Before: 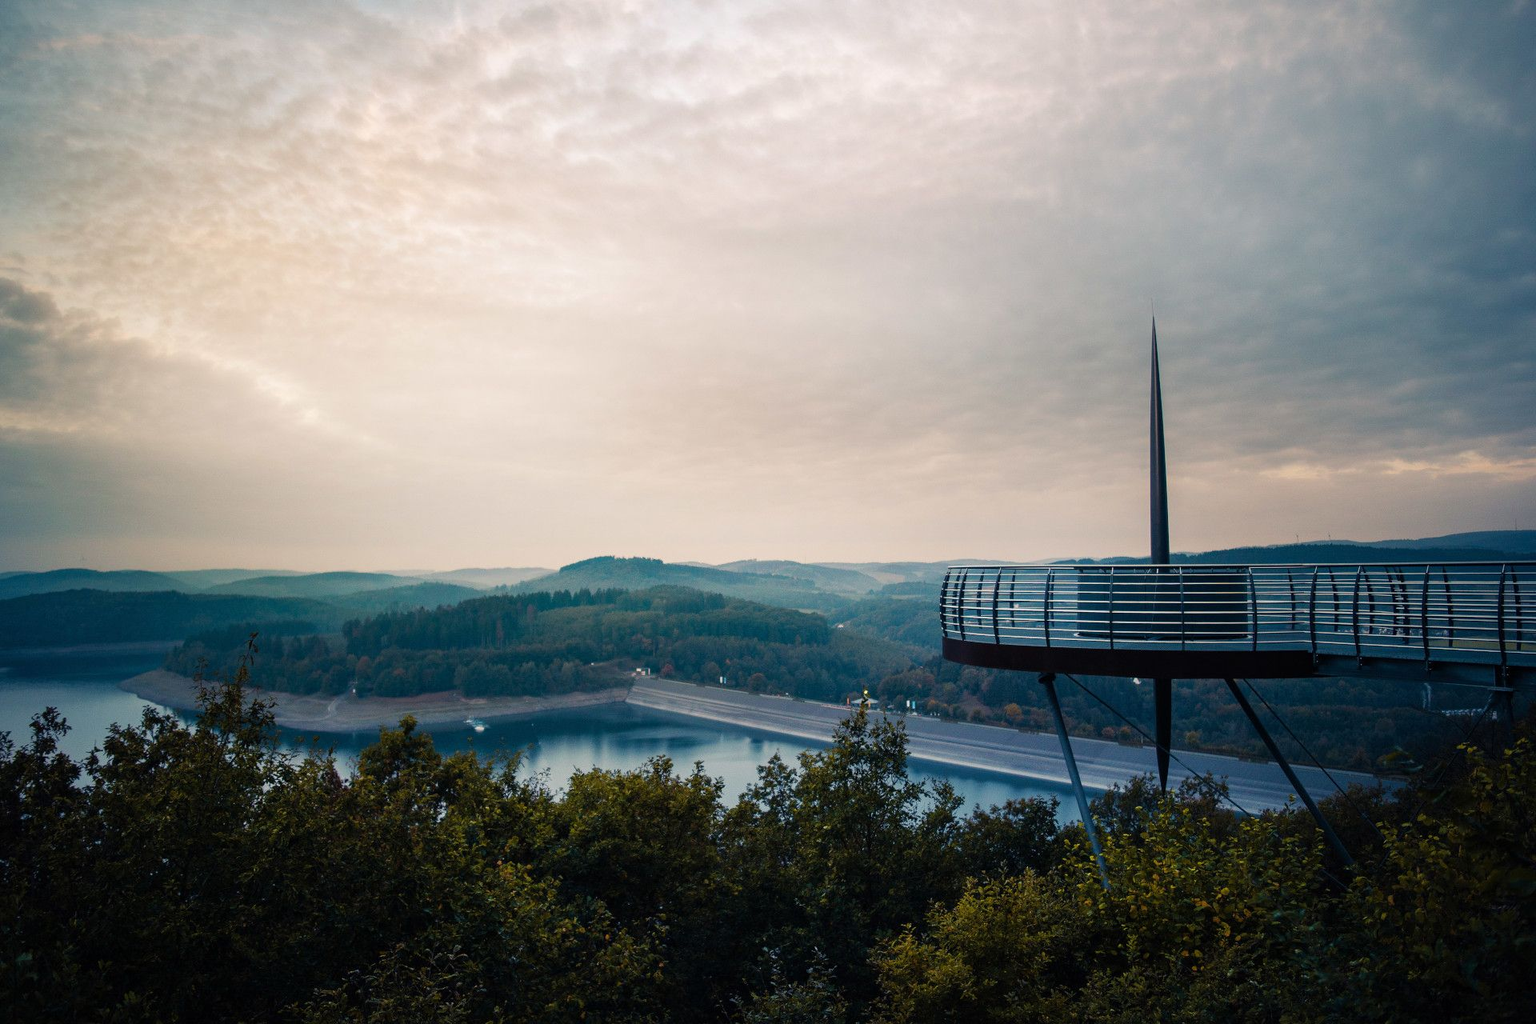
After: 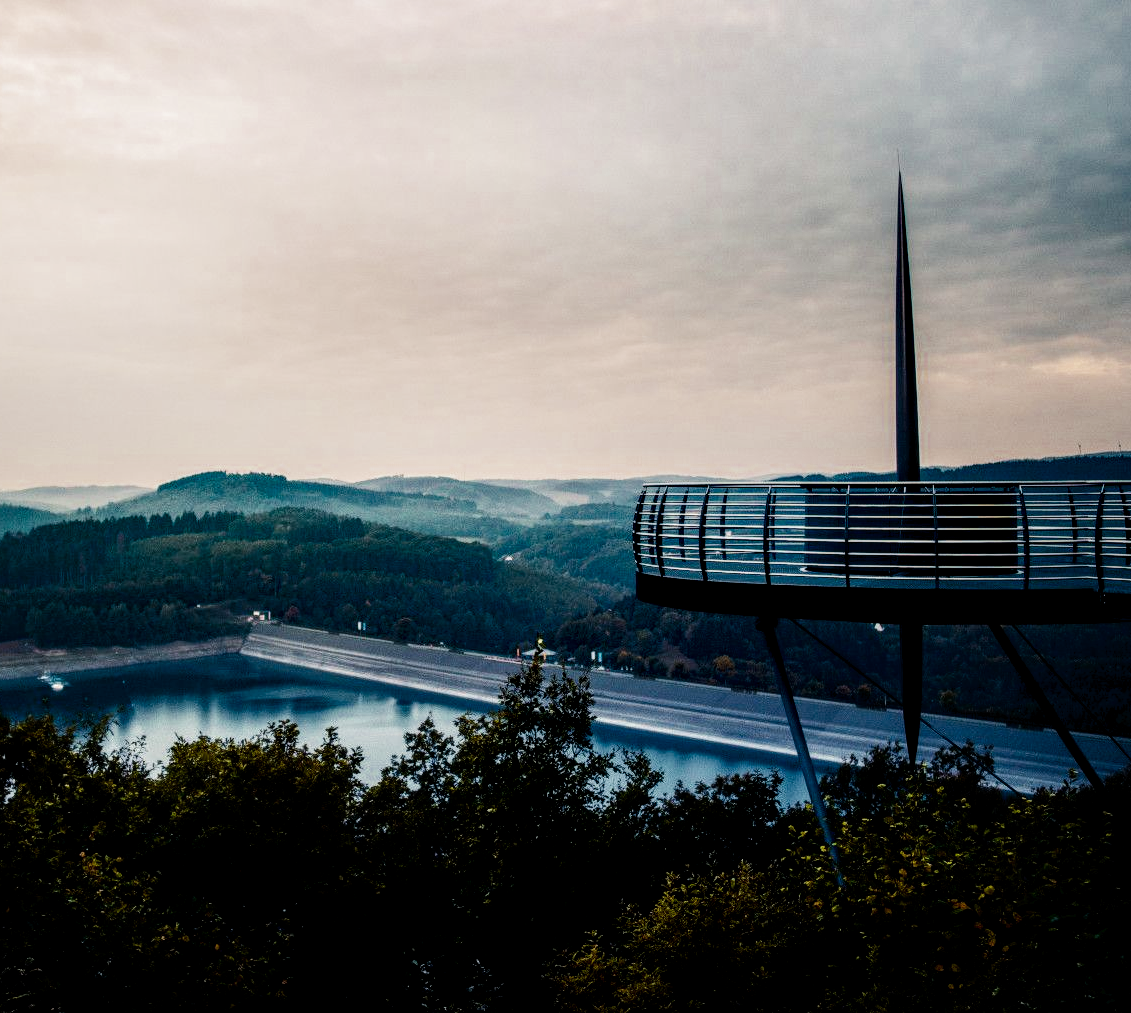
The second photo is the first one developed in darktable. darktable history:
exposure: black level correction 0.001, exposure 0.5 EV, compensate highlight preservation false
filmic rgb: black relative exposure -5.05 EV, white relative exposure 3.99 EV, hardness 2.9, contrast 1.299, highlights saturation mix -31.47%, preserve chrominance max RGB, color science v6 (2022), contrast in shadows safe, contrast in highlights safe
local contrast: detail 150%
crop and rotate: left 28.268%, top 17.502%, right 12.807%, bottom 3.307%
tone curve: curves: ch0 [(0, 0) (0.003, 0.019) (0.011, 0.022) (0.025, 0.03) (0.044, 0.049) (0.069, 0.08) (0.1, 0.111) (0.136, 0.144) (0.177, 0.189) (0.224, 0.23) (0.277, 0.285) (0.335, 0.356) (0.399, 0.428) (0.468, 0.511) (0.543, 0.597) (0.623, 0.682) (0.709, 0.773) (0.801, 0.865) (0.898, 0.945) (1, 1)], color space Lab, independent channels, preserve colors none
tone equalizer: -8 EV -0.429 EV, -7 EV -0.404 EV, -6 EV -0.347 EV, -5 EV -0.19 EV, -3 EV 0.207 EV, -2 EV 0.347 EV, -1 EV 0.392 EV, +0 EV 0.447 EV
contrast brightness saturation: brightness -0.523
